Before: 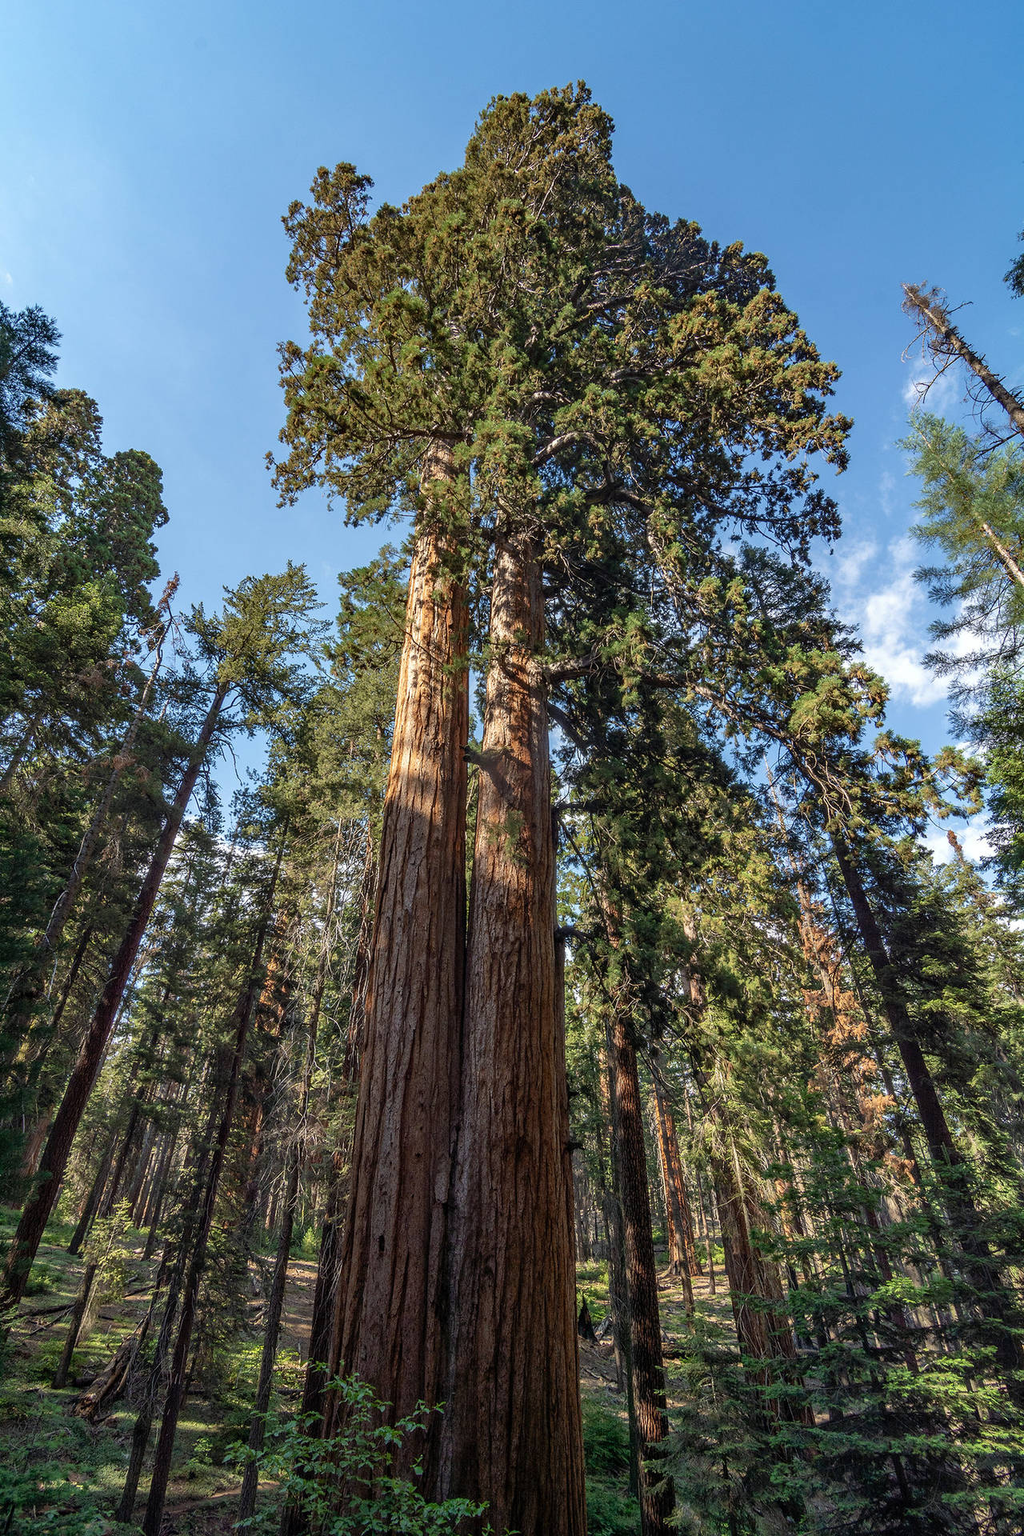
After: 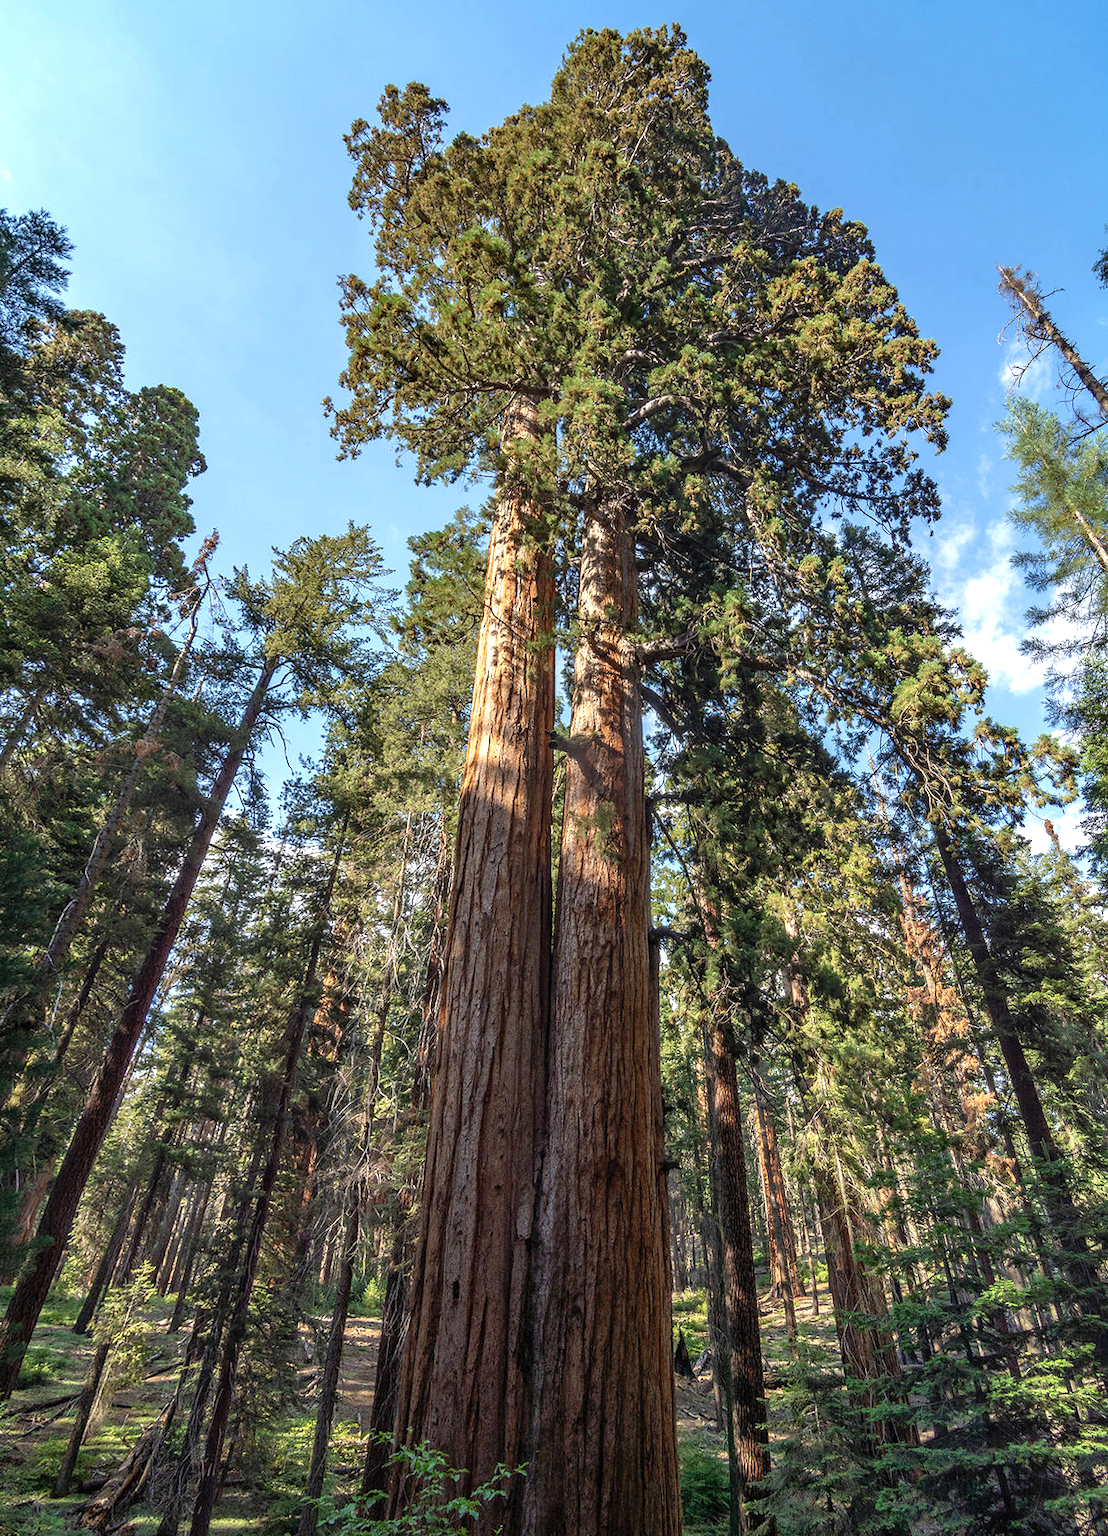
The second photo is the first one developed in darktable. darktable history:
exposure: black level correction 0, exposure 0.5 EV, compensate exposure bias true, compensate highlight preservation false
rotate and perspective: rotation -0.013°, lens shift (vertical) -0.027, lens shift (horizontal) 0.178, crop left 0.016, crop right 0.989, crop top 0.082, crop bottom 0.918
